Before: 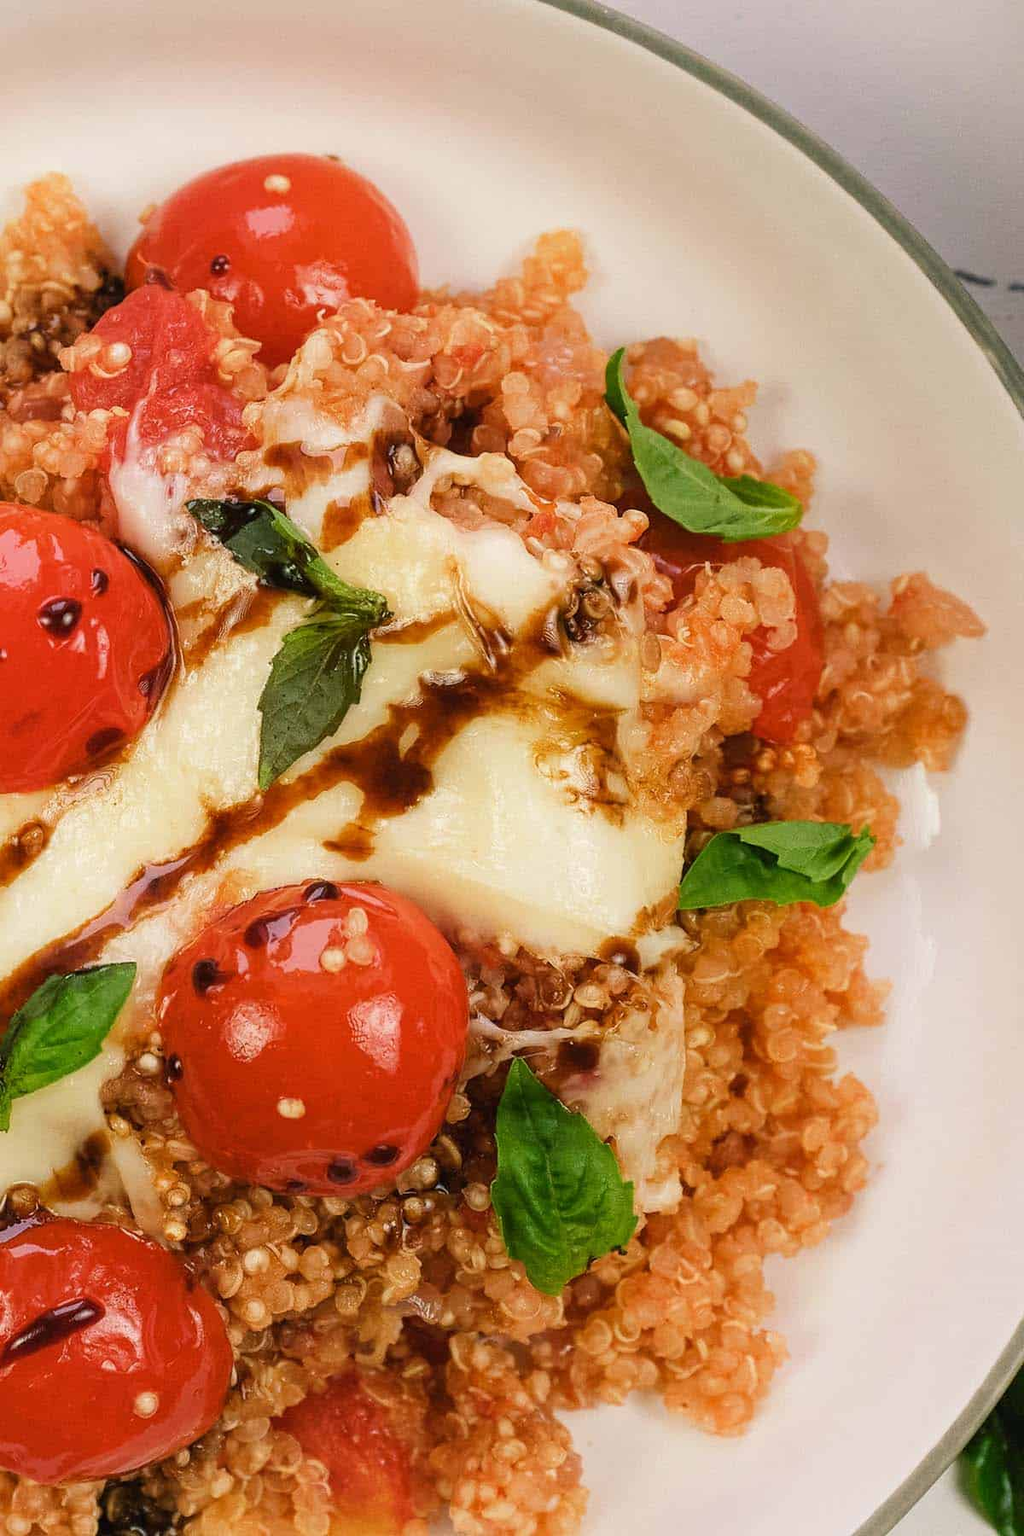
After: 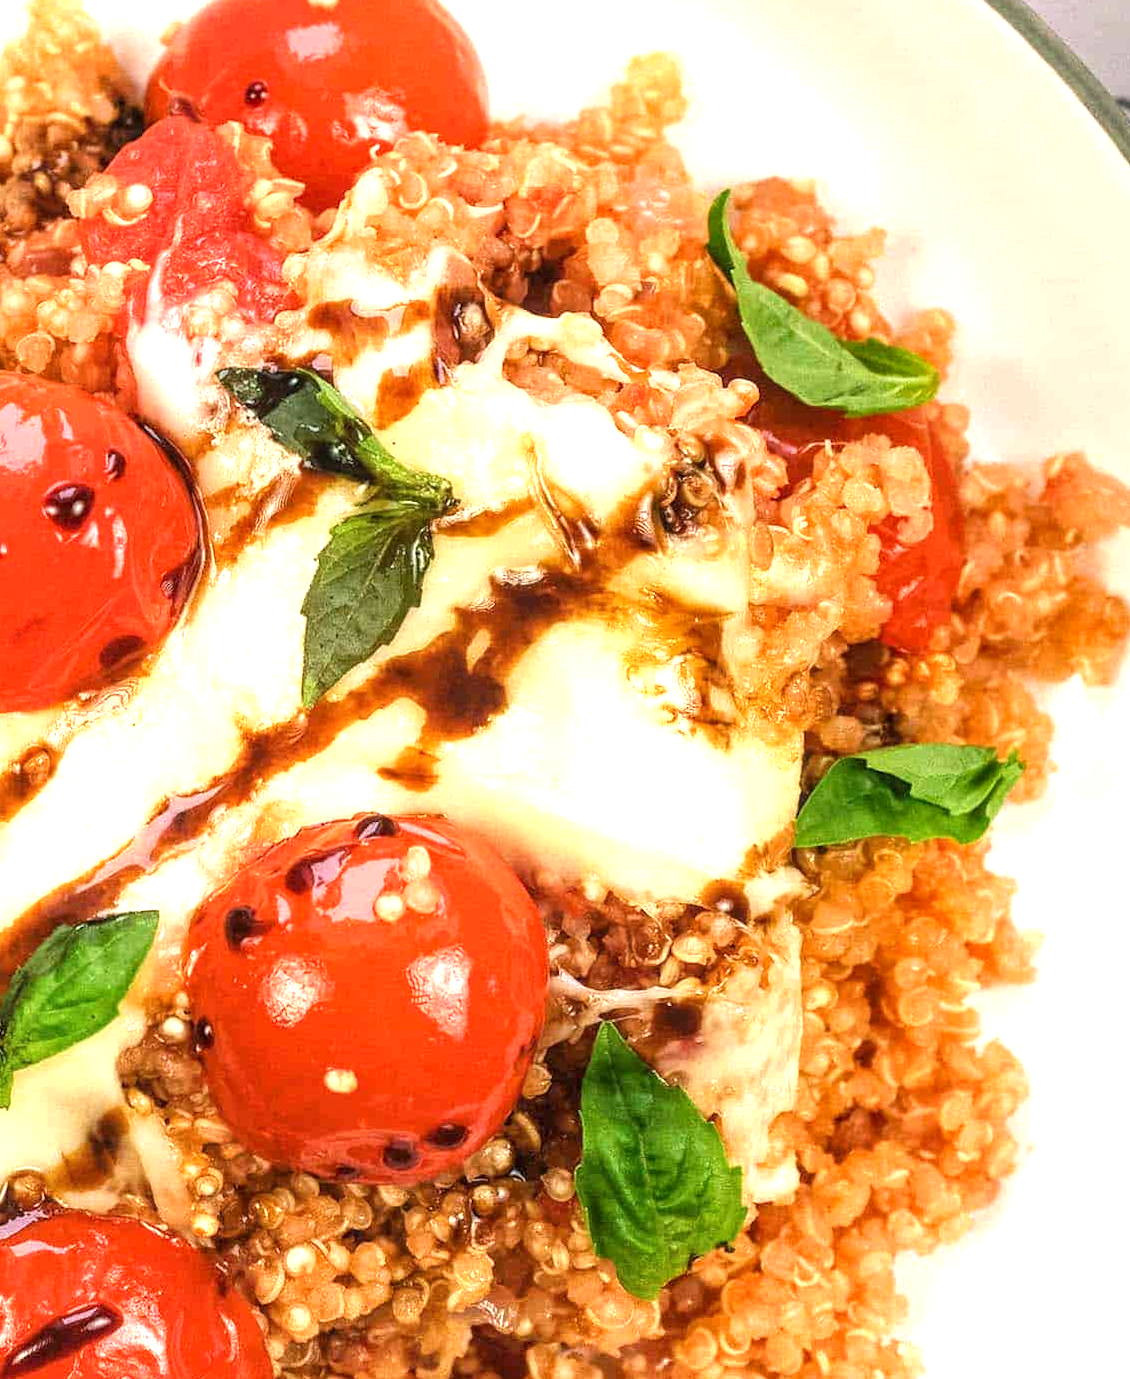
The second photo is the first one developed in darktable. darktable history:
exposure: exposure 1 EV, compensate highlight preservation false
crop and rotate: angle 0.078°, top 12.059%, right 5.595%, bottom 11.154%
local contrast: on, module defaults
